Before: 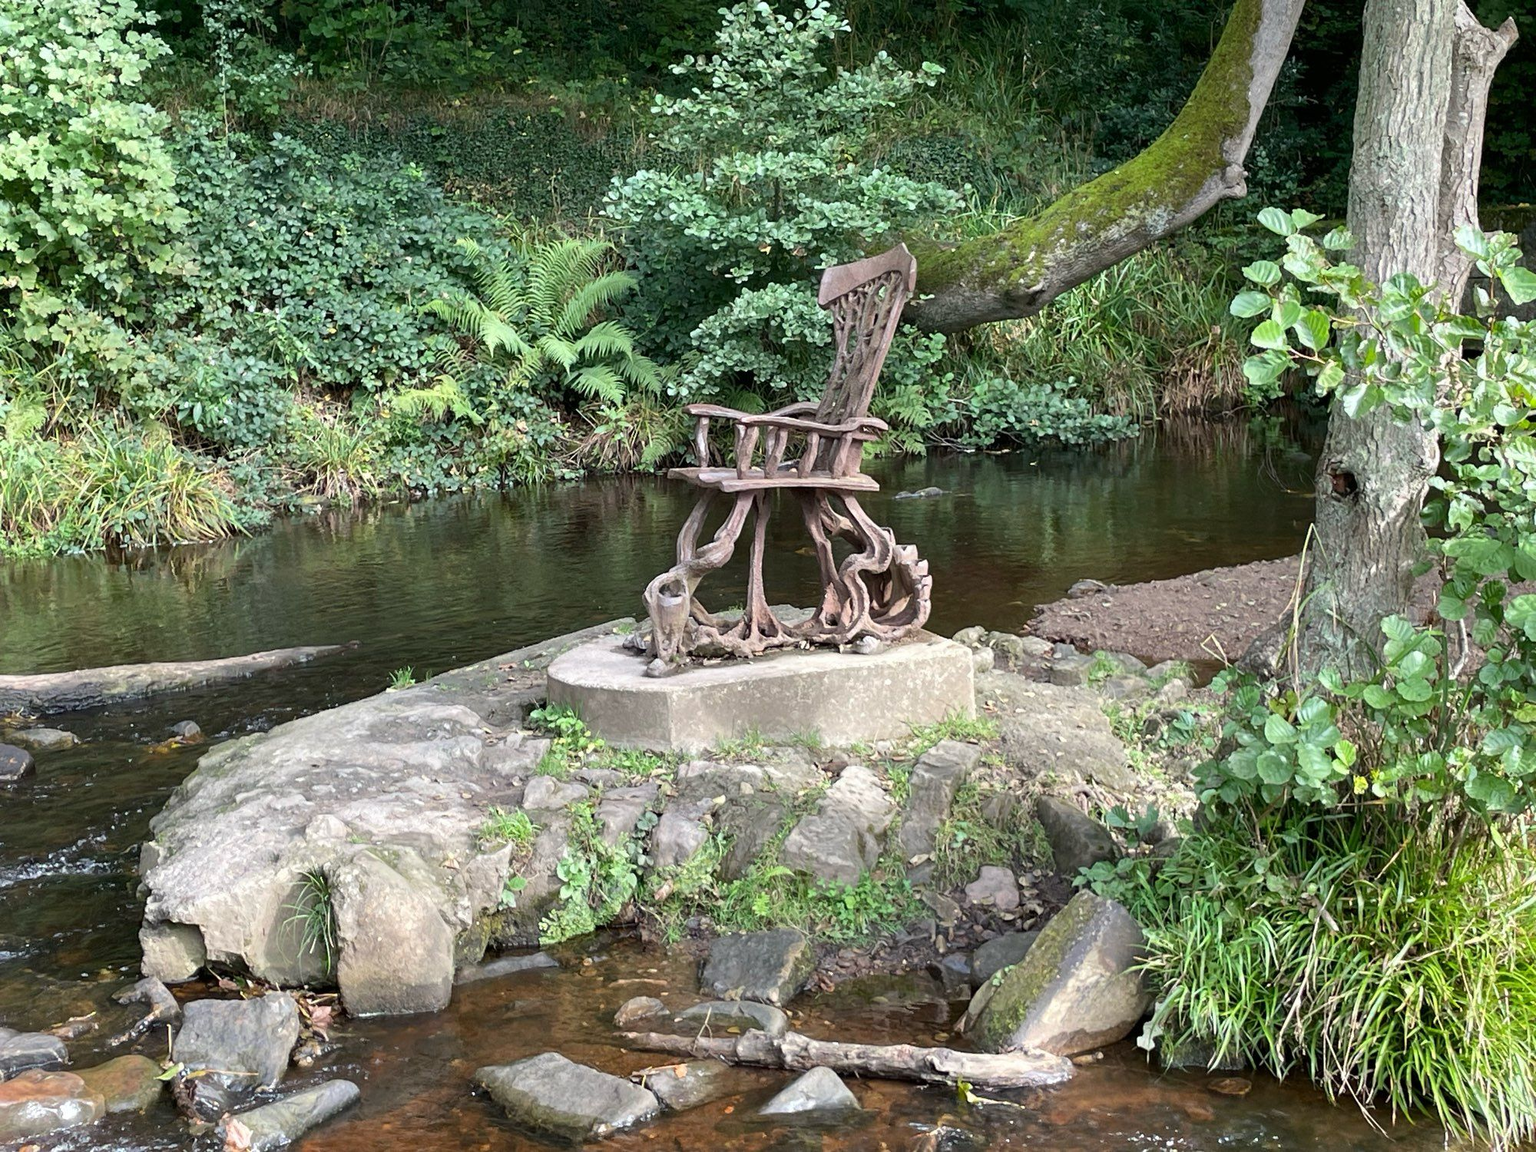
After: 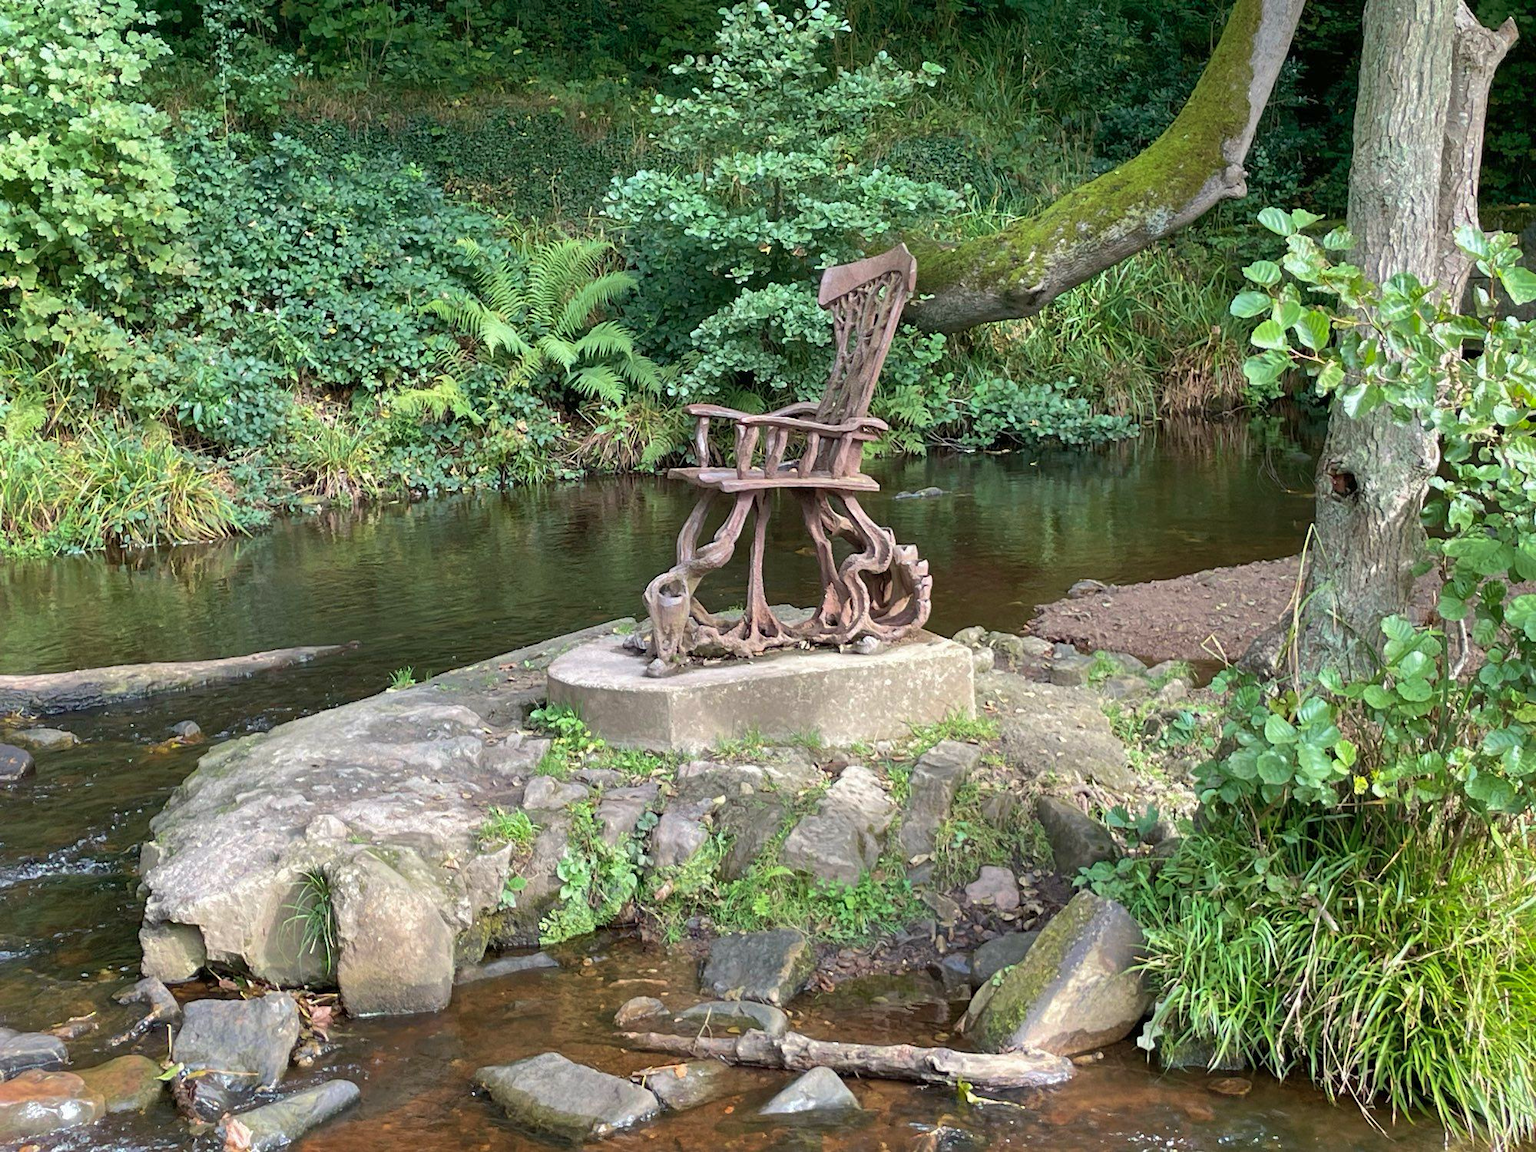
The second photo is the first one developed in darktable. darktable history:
shadows and highlights: on, module defaults
velvia: on, module defaults
